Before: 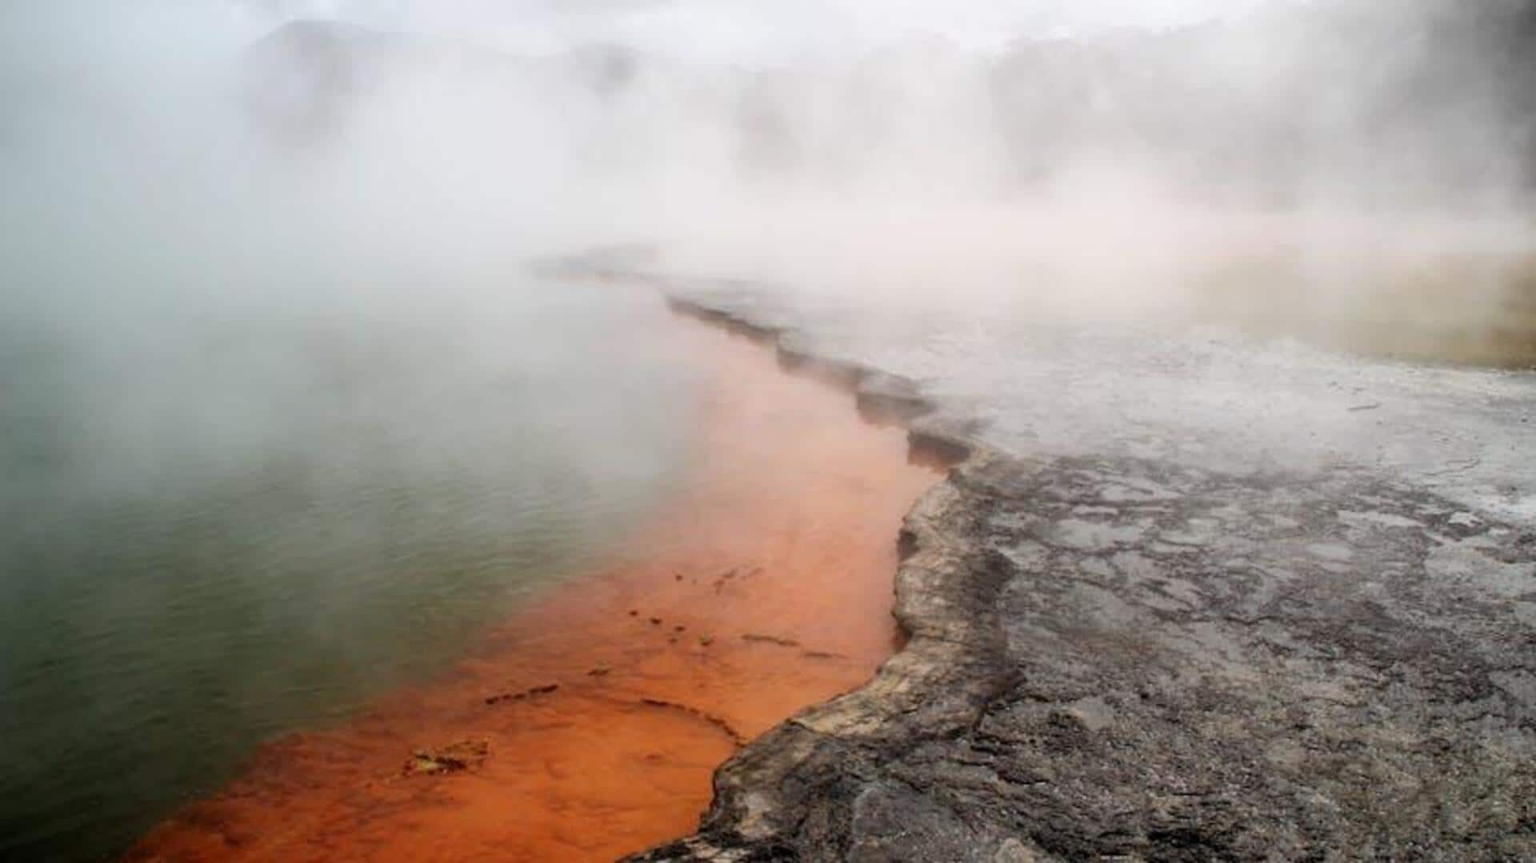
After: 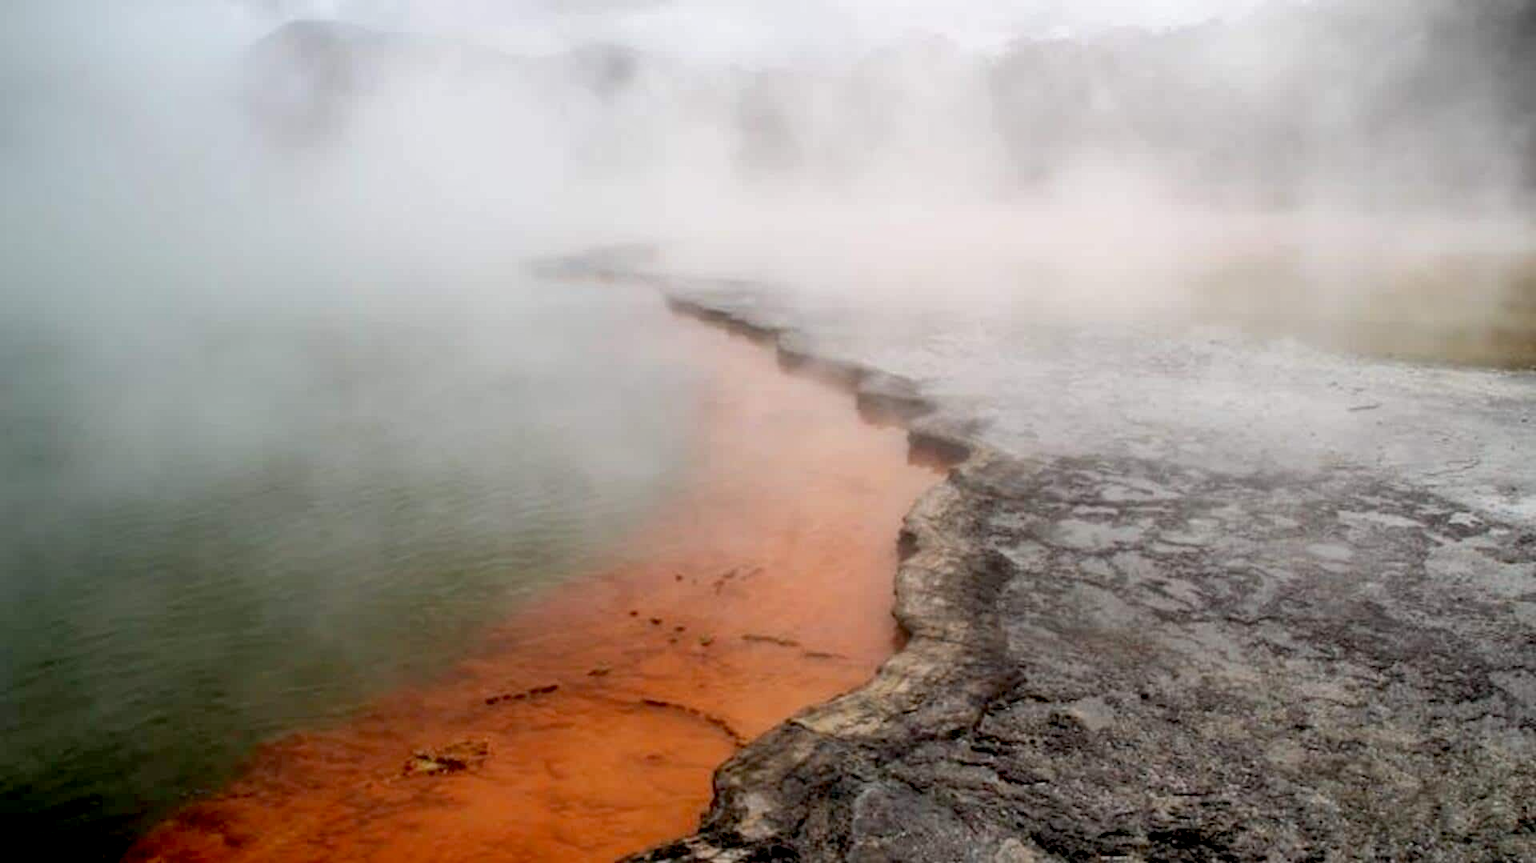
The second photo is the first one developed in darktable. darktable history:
exposure: black level correction 0.01, exposure 0.011 EV, compensate highlight preservation false
shadows and highlights: shadows 37.27, highlights -28.18, soften with gaussian
